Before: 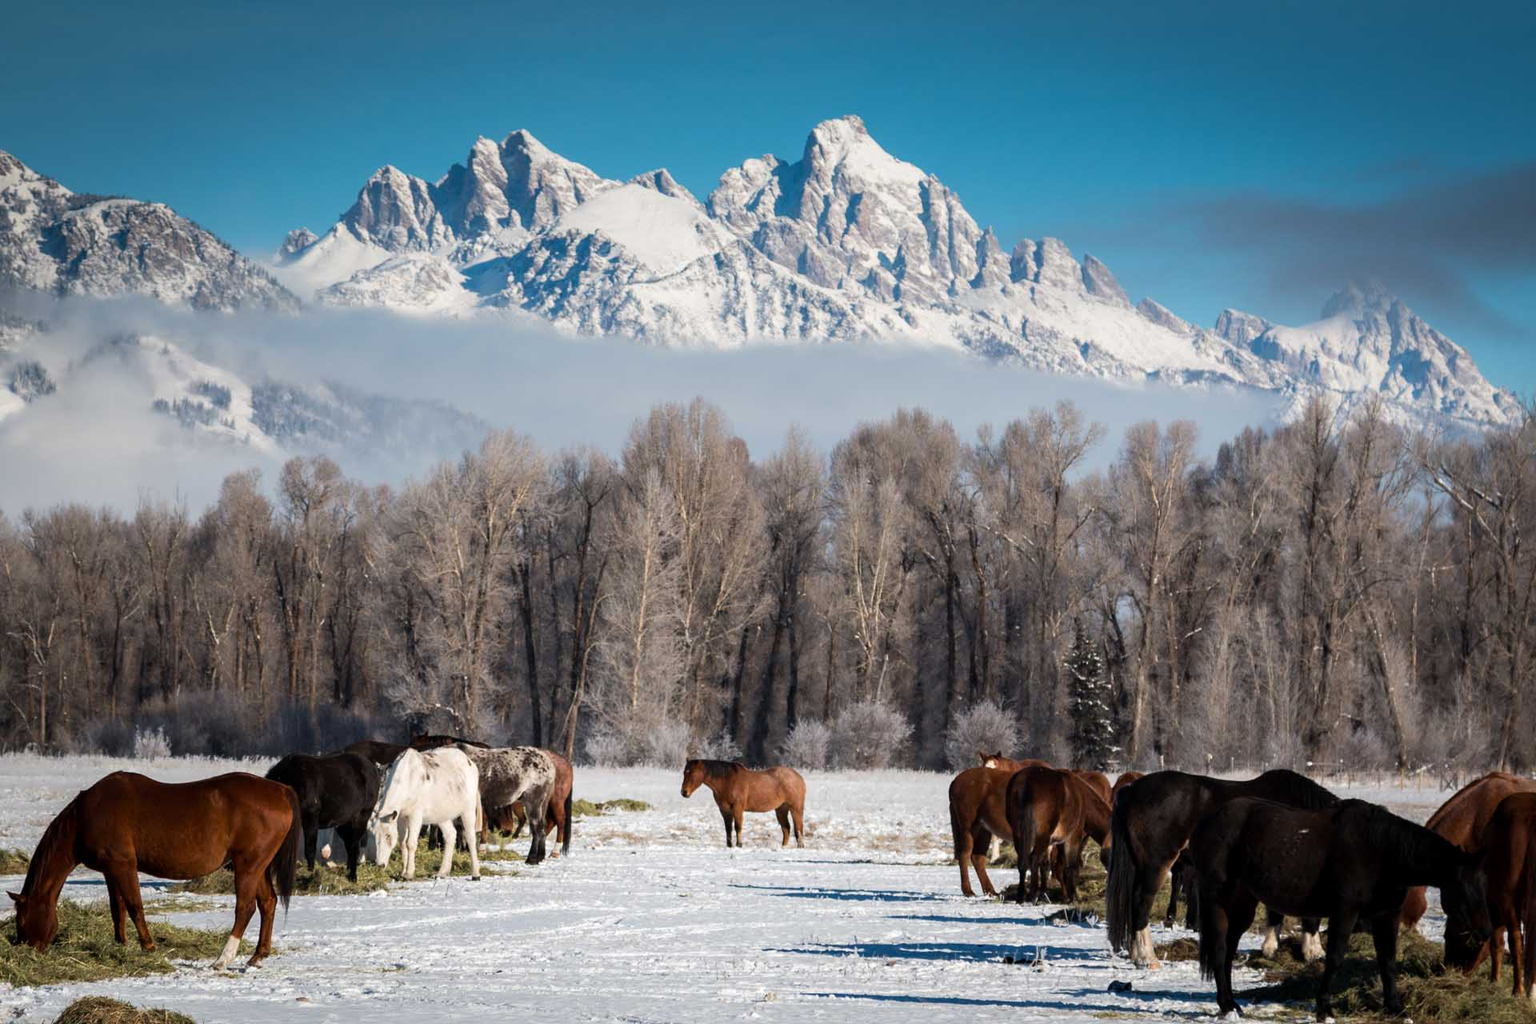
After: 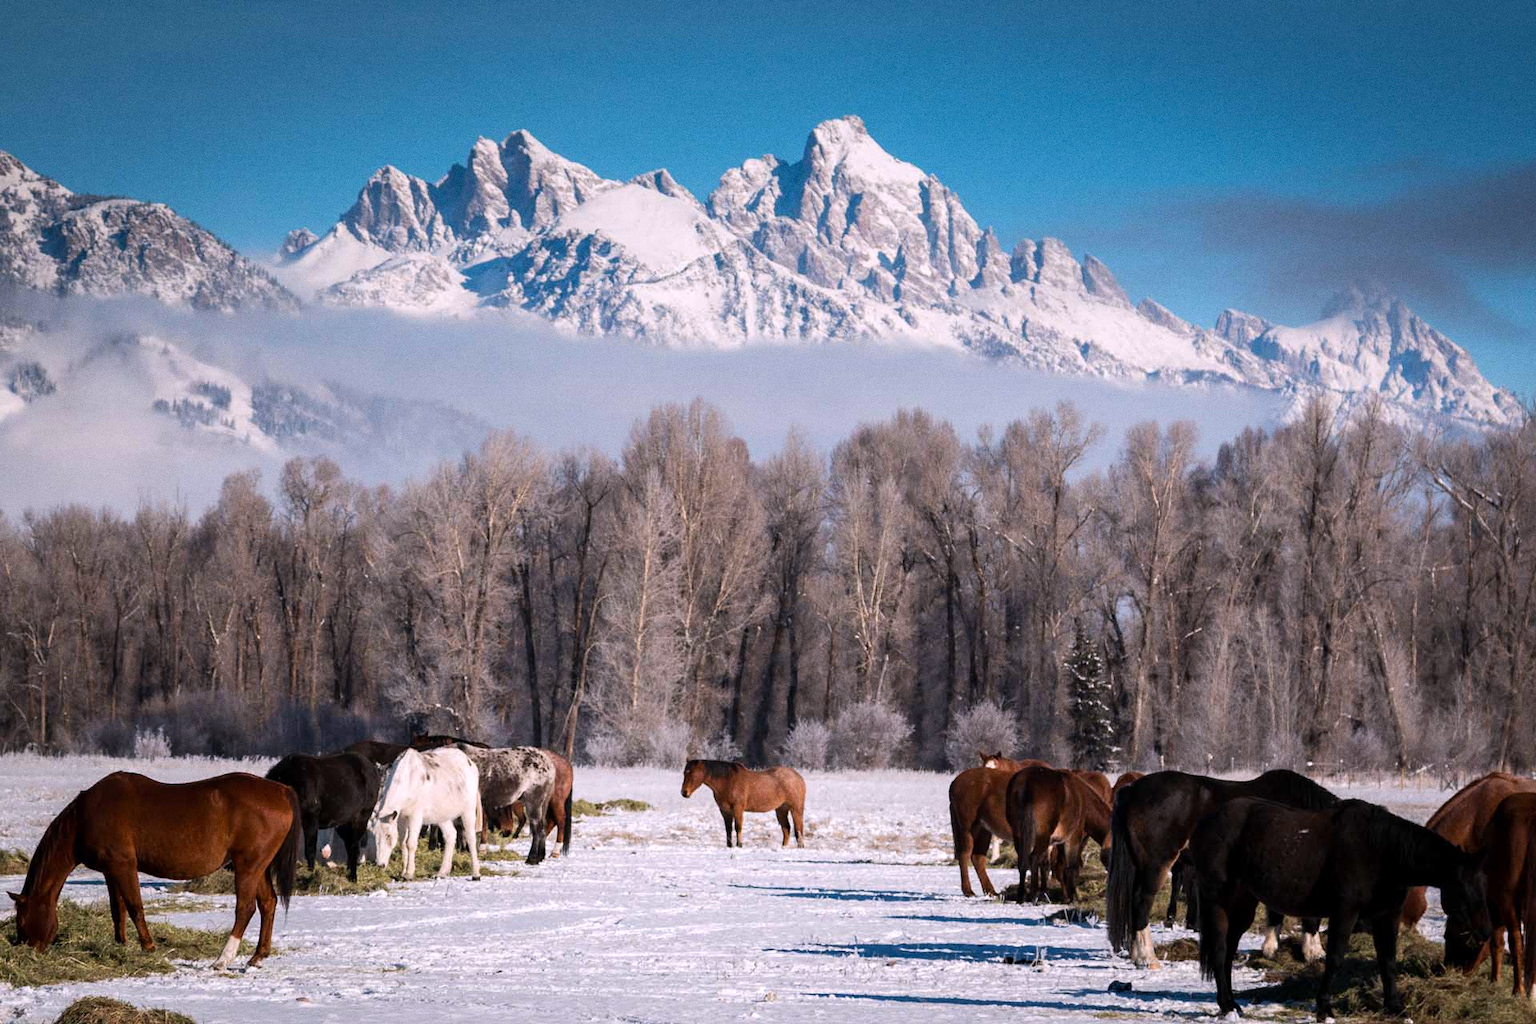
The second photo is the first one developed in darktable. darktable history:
grain: coarseness 0.47 ISO
white balance: red 1.05, blue 1.072
